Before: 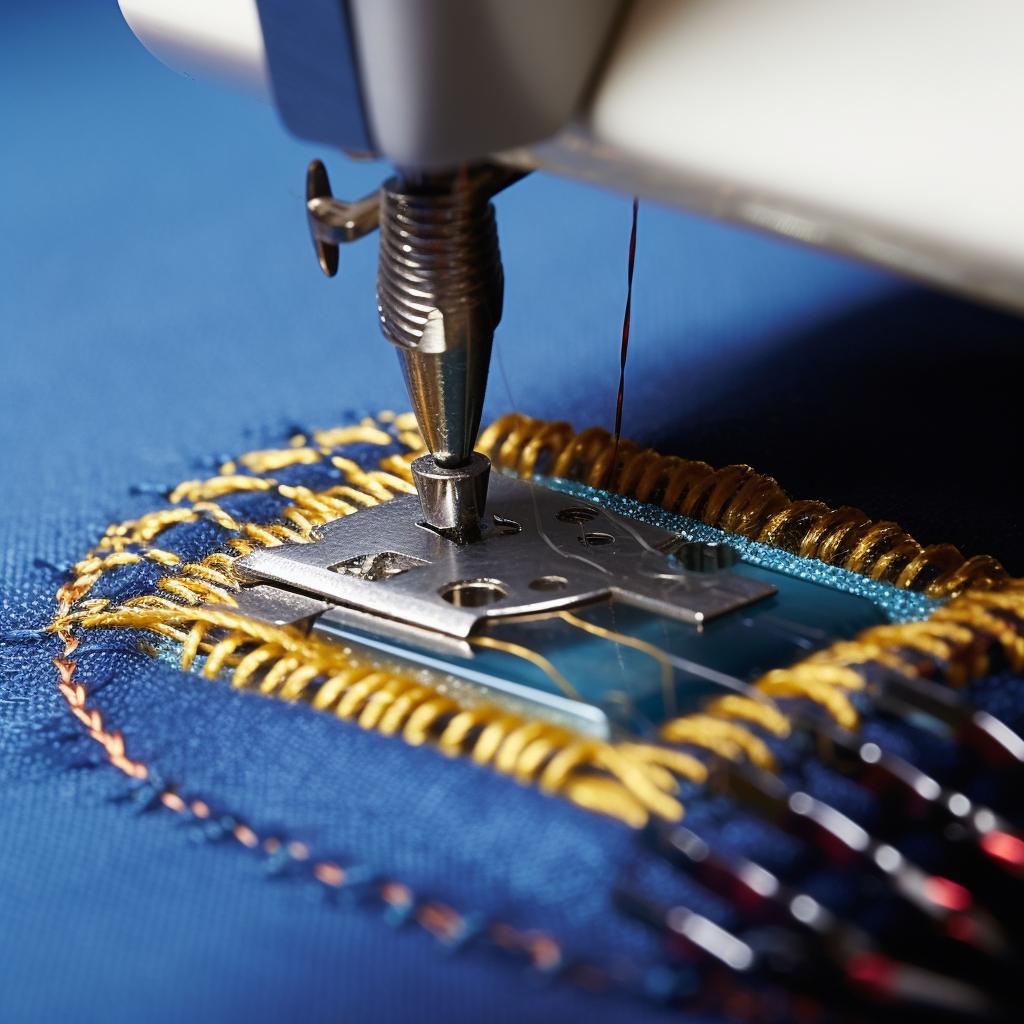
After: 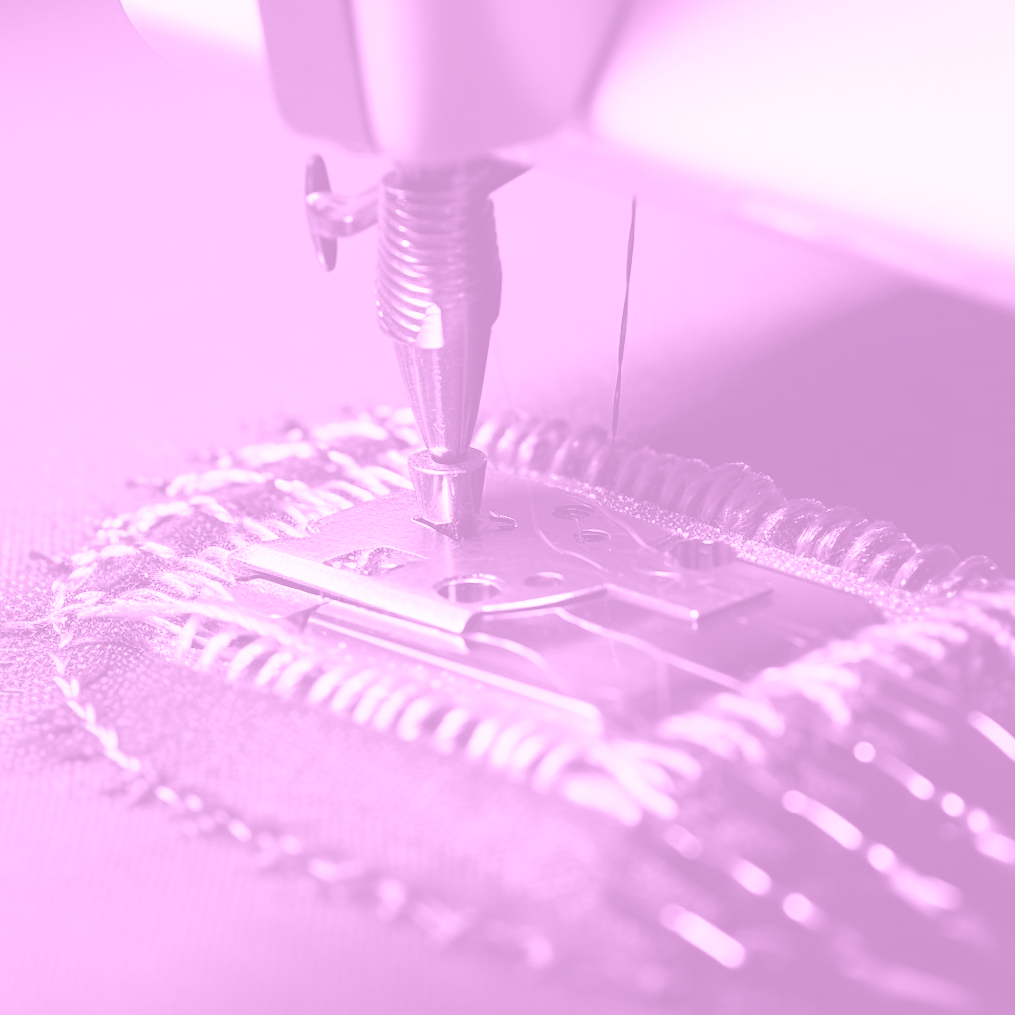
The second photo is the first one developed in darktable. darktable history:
color balance: contrast 8.5%, output saturation 105%
crop and rotate: angle -0.5°
exposure: exposure 0.556 EV, compensate highlight preservation false
color balance rgb: perceptual saturation grading › global saturation 30%, global vibrance 20%
colorize: hue 331.2°, saturation 75%, source mix 30.28%, lightness 70.52%, version 1
